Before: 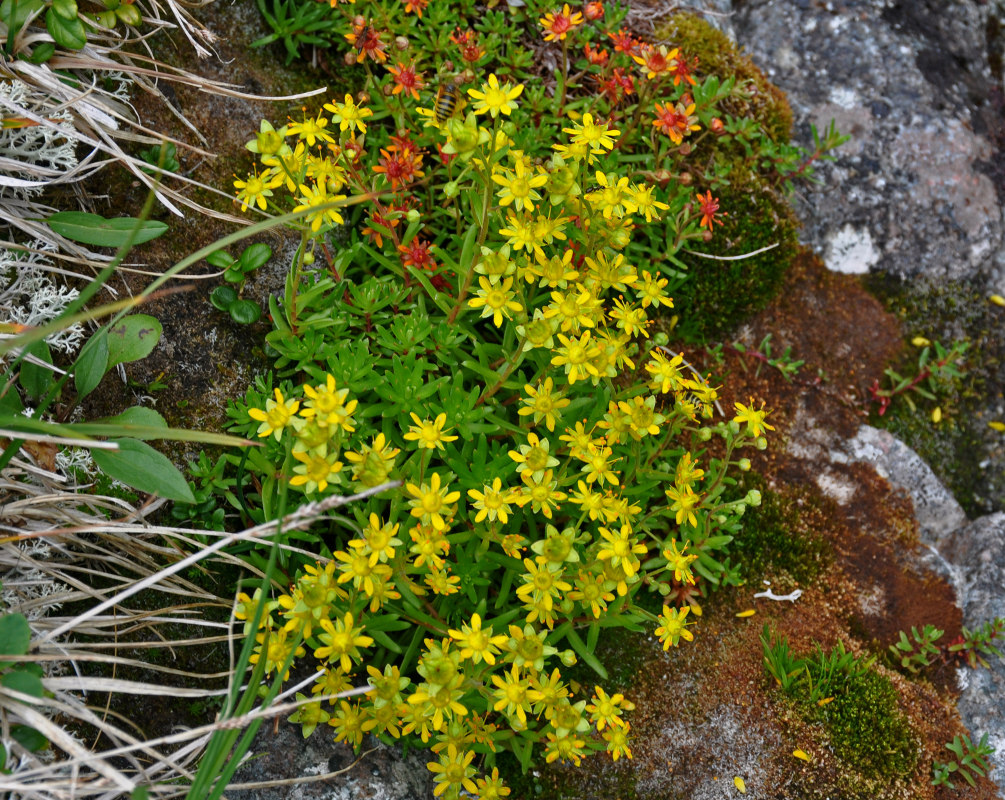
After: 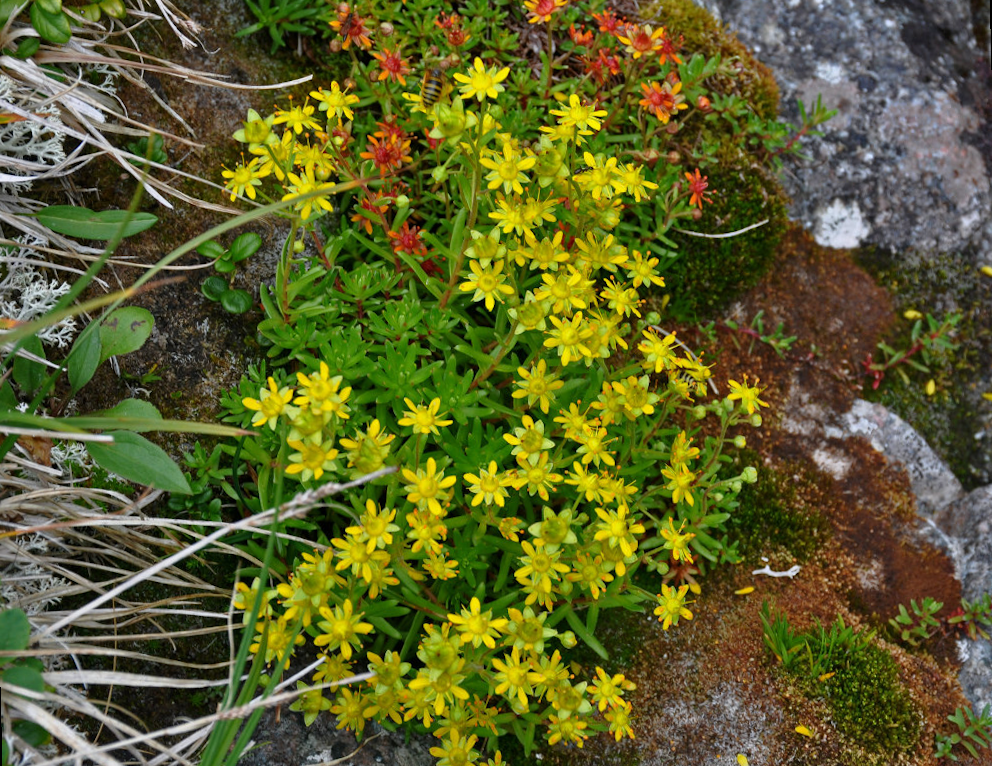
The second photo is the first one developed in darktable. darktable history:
rotate and perspective: rotation -1.42°, crop left 0.016, crop right 0.984, crop top 0.035, crop bottom 0.965
white balance: red 0.988, blue 1.017
